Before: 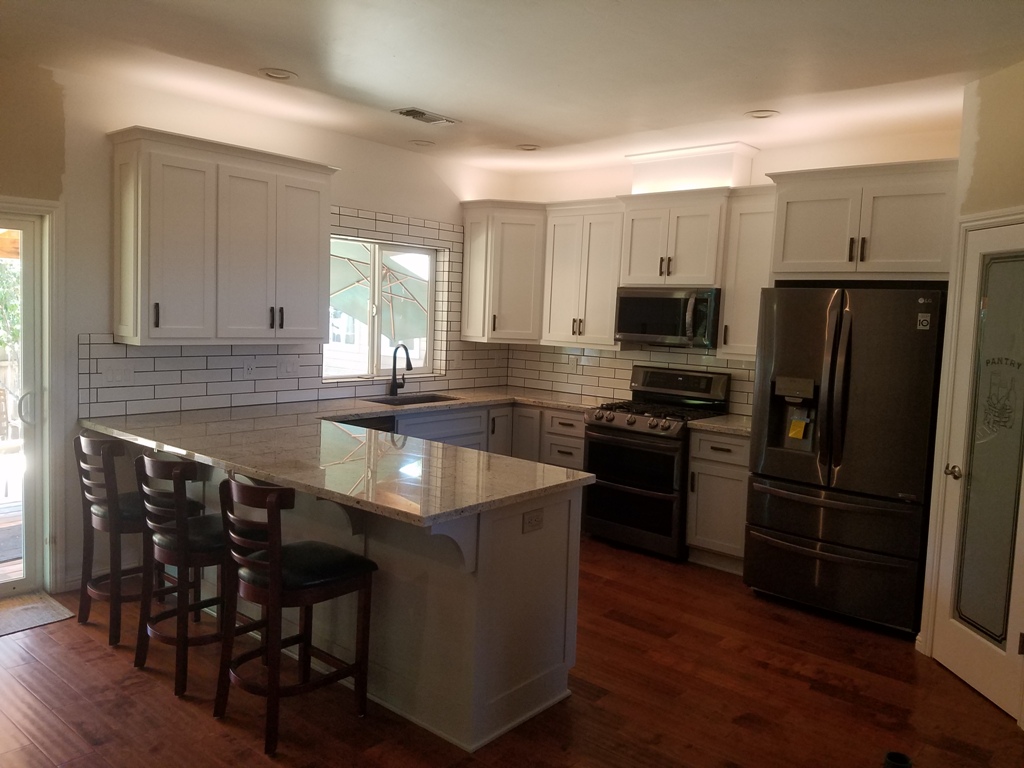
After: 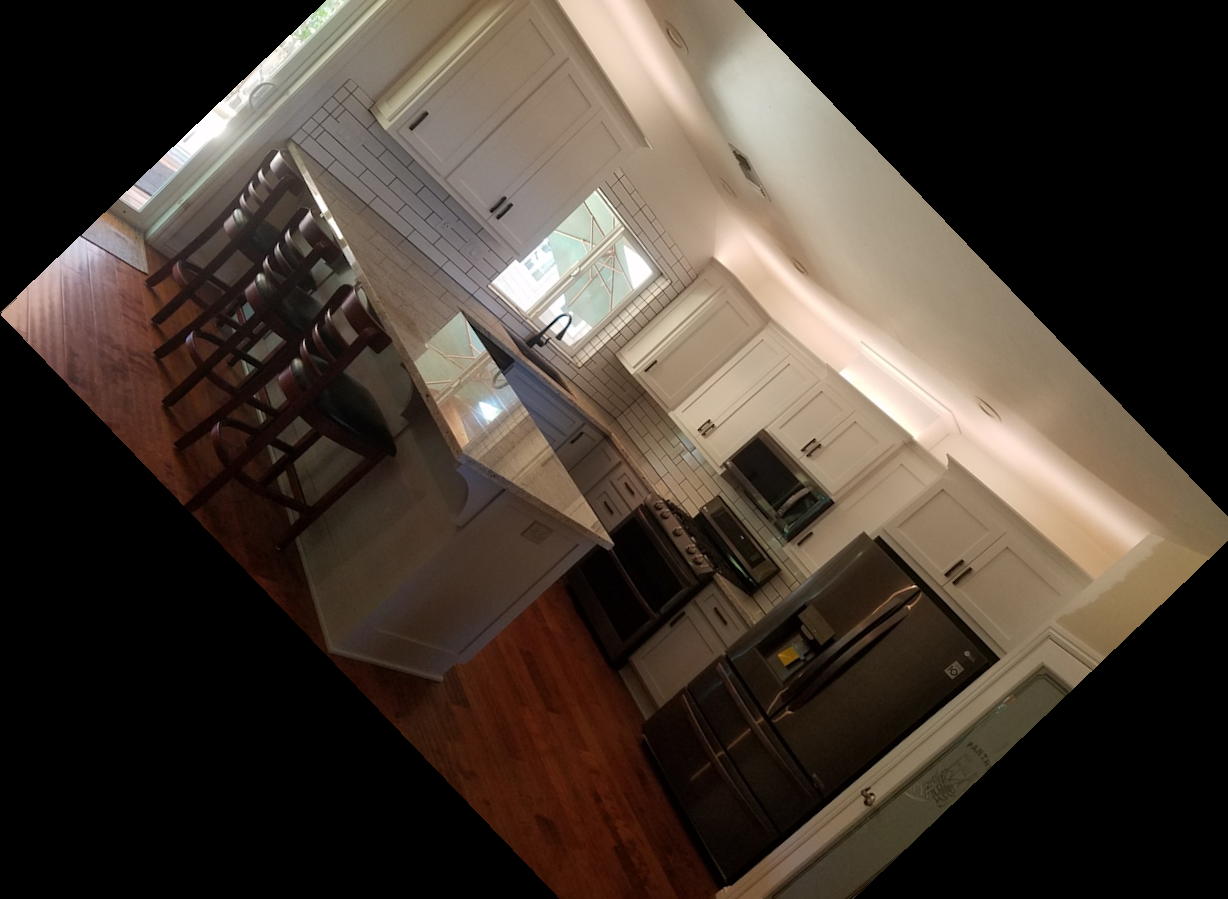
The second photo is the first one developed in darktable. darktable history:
crop and rotate: angle -46.26°, top 16.234%, right 0.912%, bottom 11.704%
rotate and perspective: rotation -1°, crop left 0.011, crop right 0.989, crop top 0.025, crop bottom 0.975
